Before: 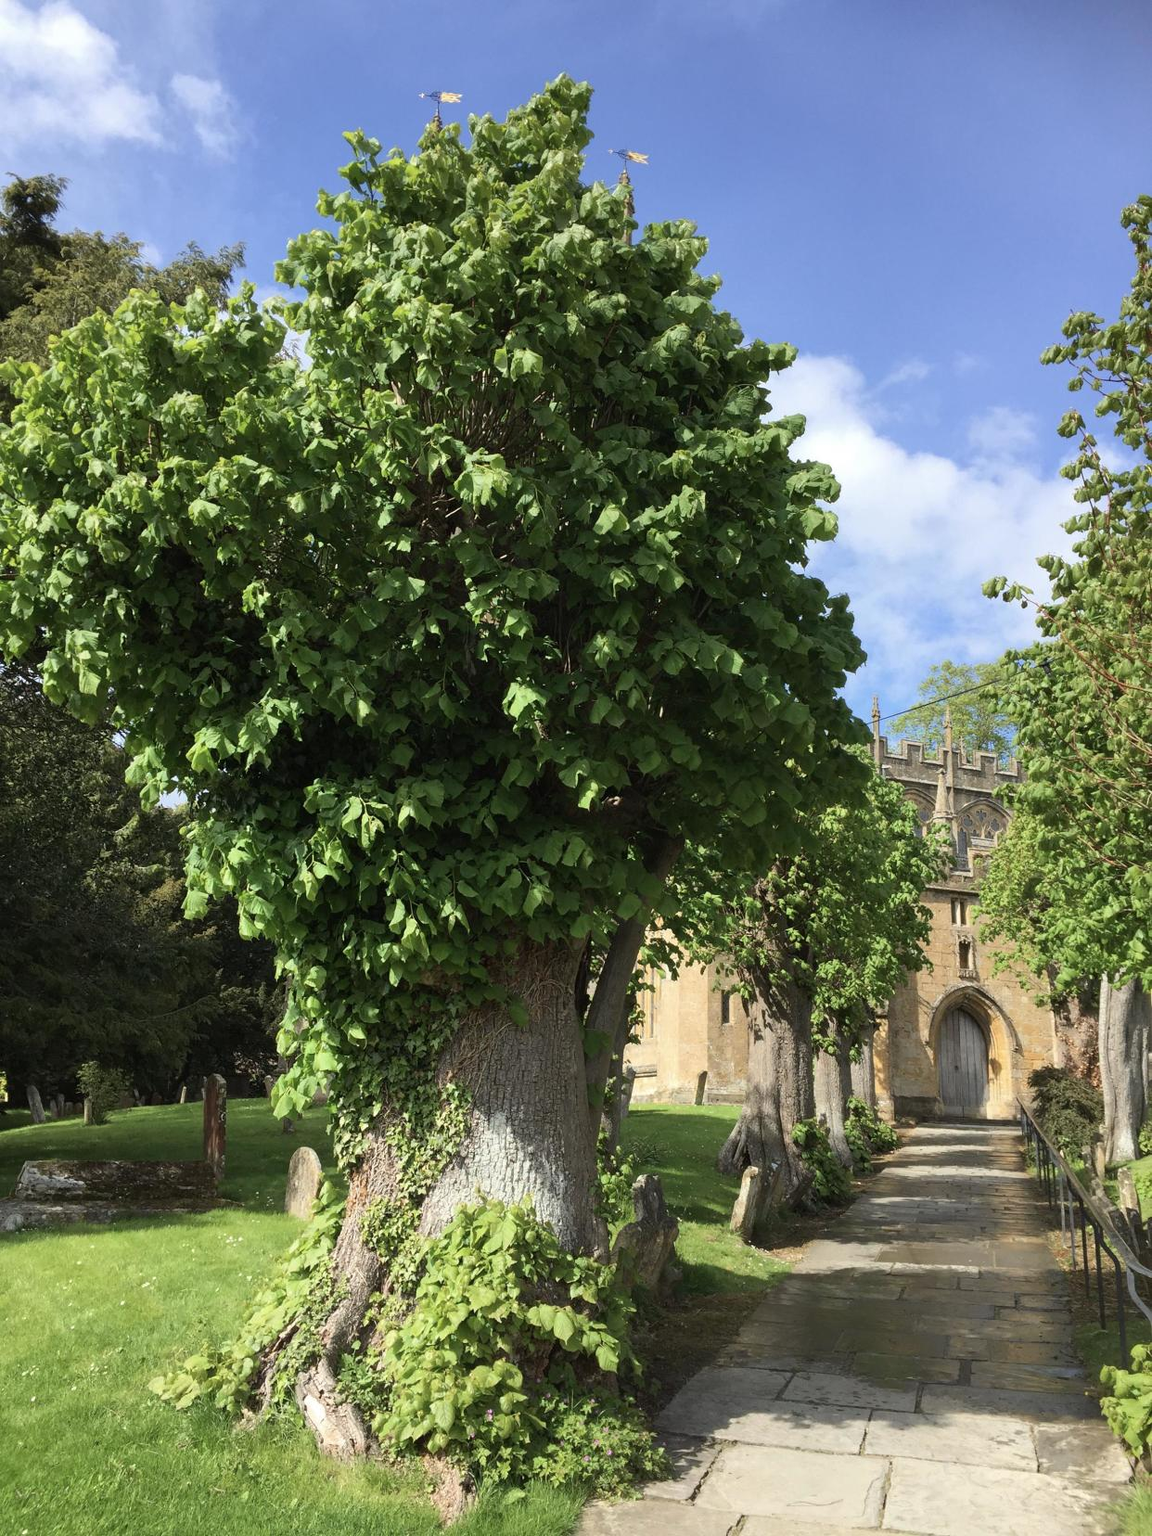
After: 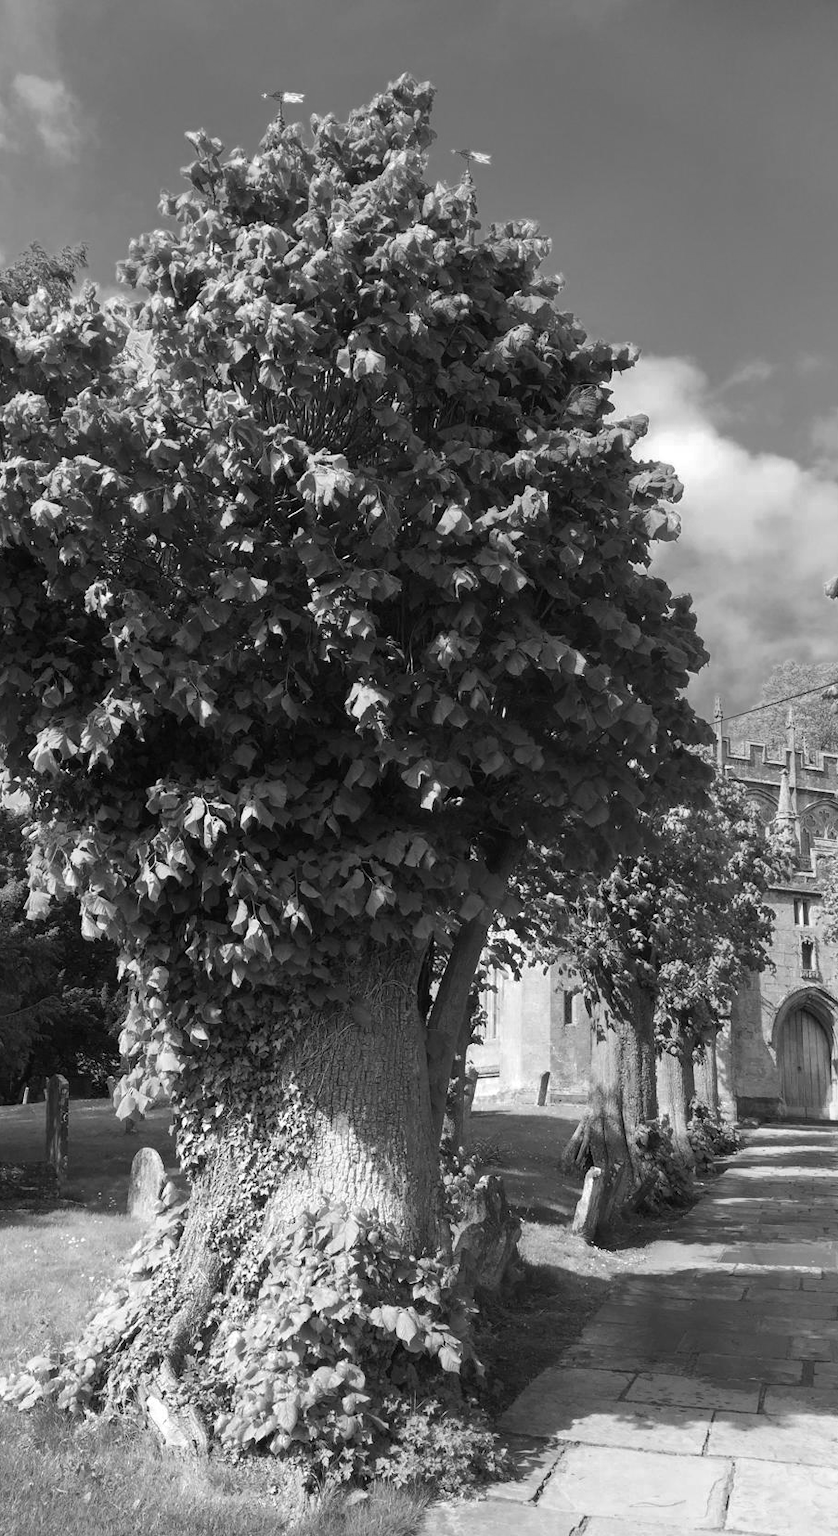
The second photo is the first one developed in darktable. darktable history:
crop: left 13.748%, right 13.412%
color zones: curves: ch0 [(0.002, 0.593) (0.143, 0.417) (0.285, 0.541) (0.455, 0.289) (0.608, 0.327) (0.727, 0.283) (0.869, 0.571) (1, 0.603)]; ch1 [(0, 0) (0.143, 0) (0.286, 0) (0.429, 0) (0.571, 0) (0.714, 0) (0.857, 0)]
